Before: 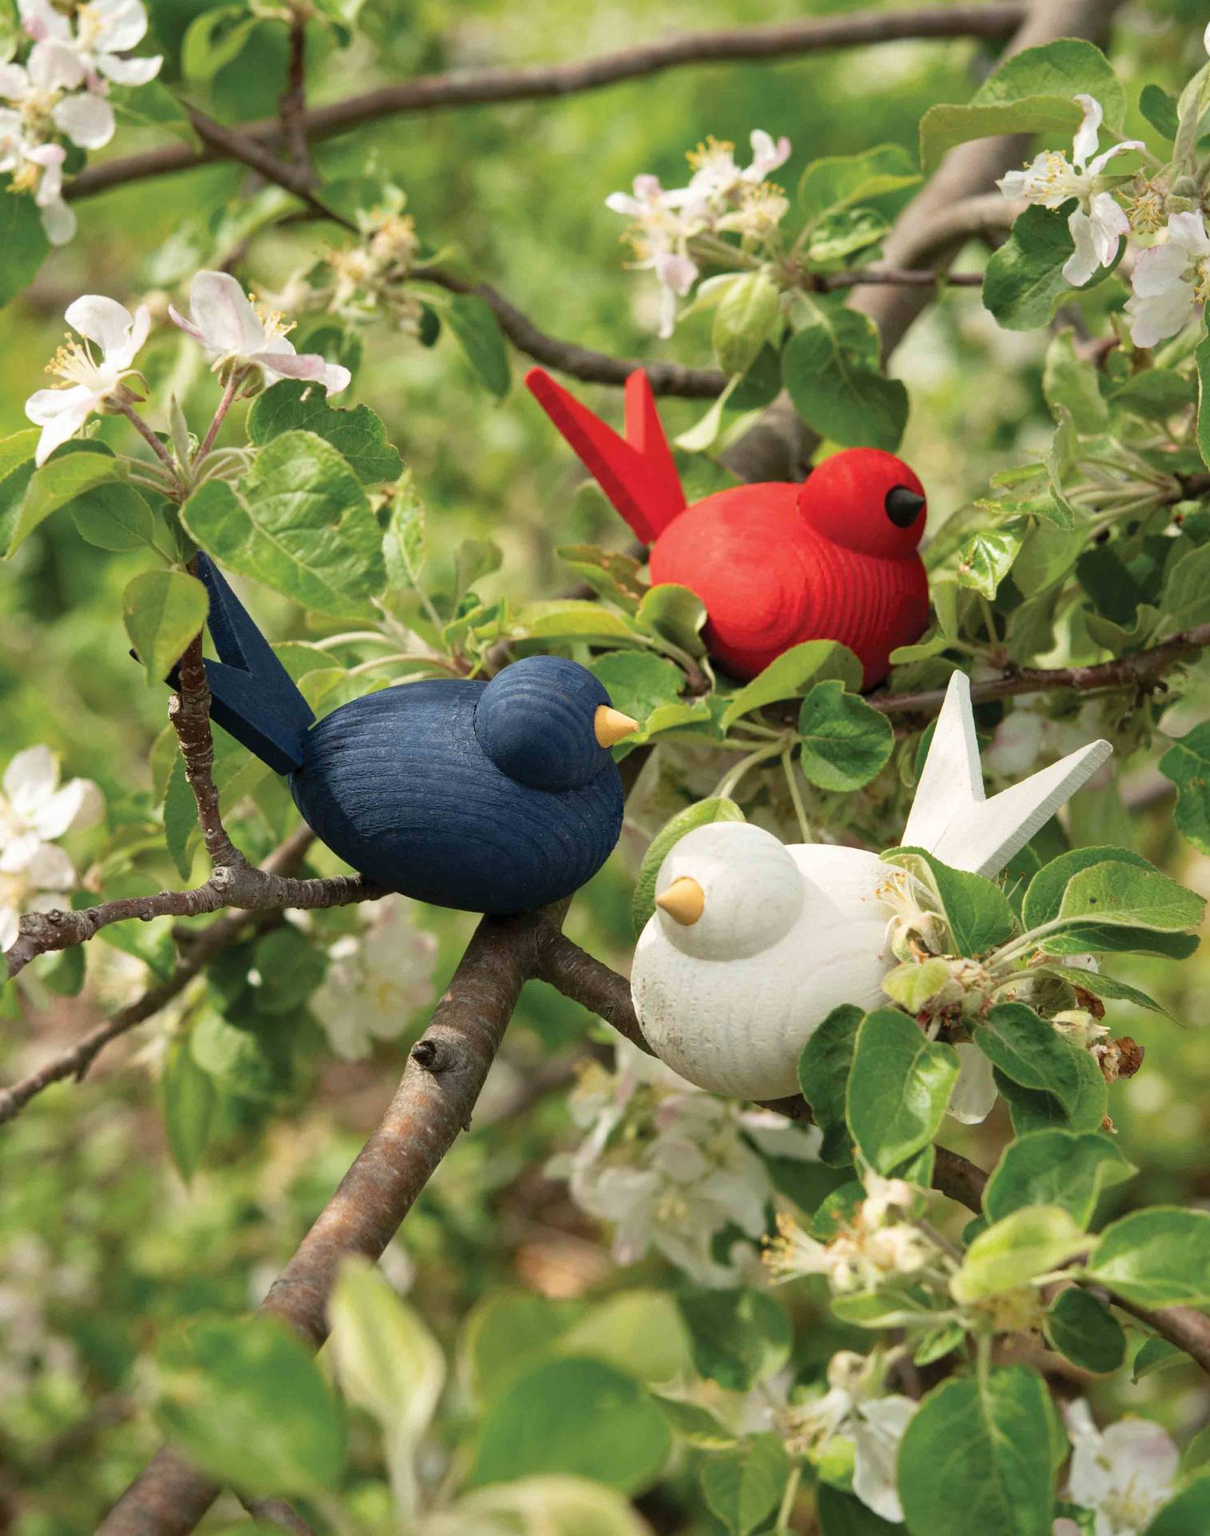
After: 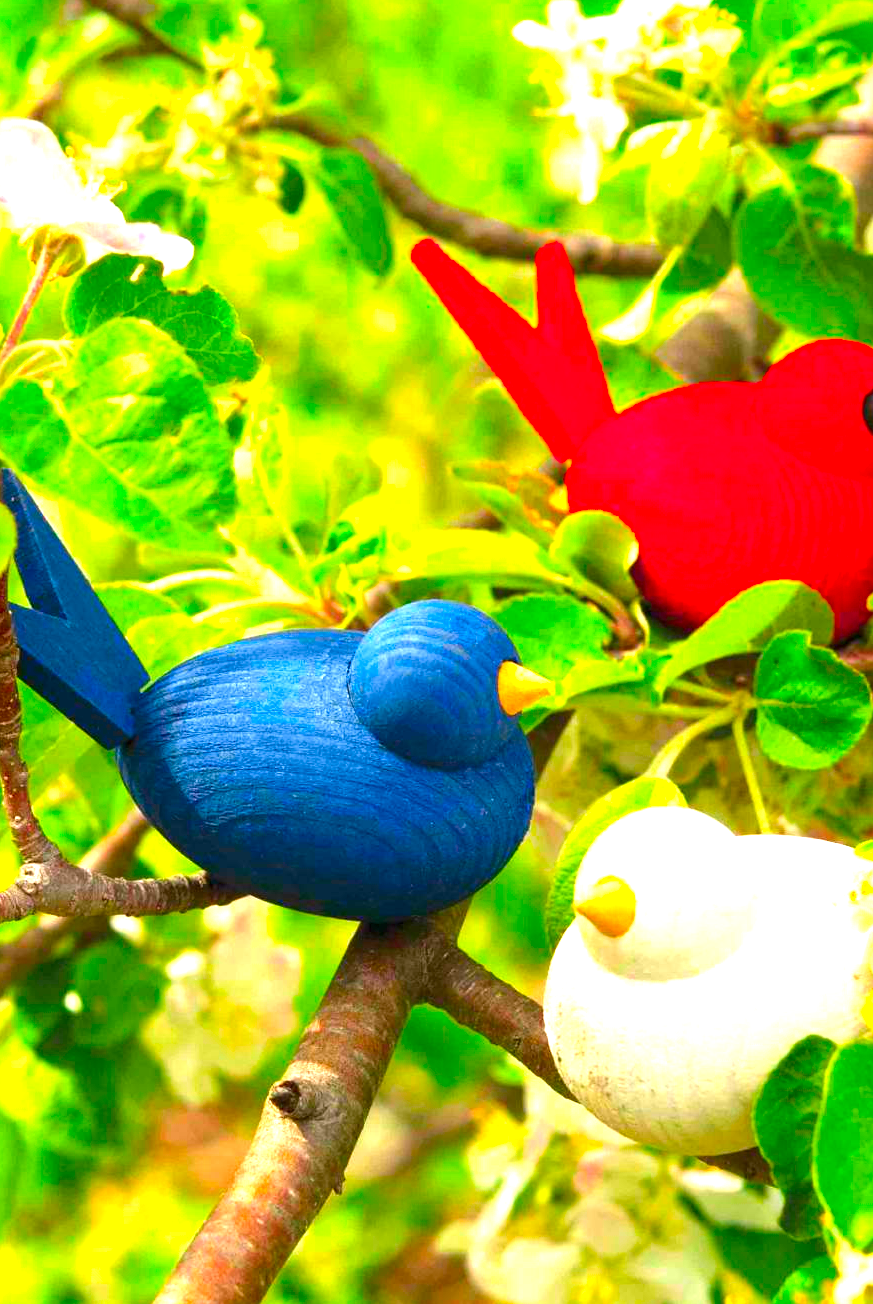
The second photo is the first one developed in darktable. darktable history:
exposure: black level correction 0, exposure 1.374 EV, compensate highlight preservation false
color correction: highlights a* 1.63, highlights b* -1.86, saturation 2.43
crop: left 16.25%, top 11.484%, right 26.019%, bottom 20.594%
